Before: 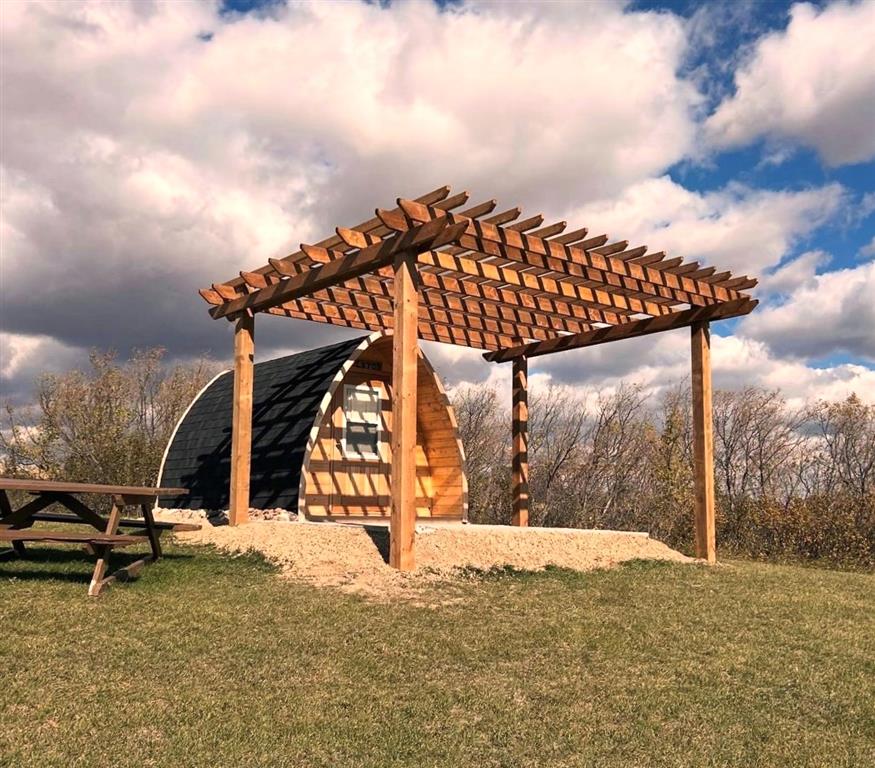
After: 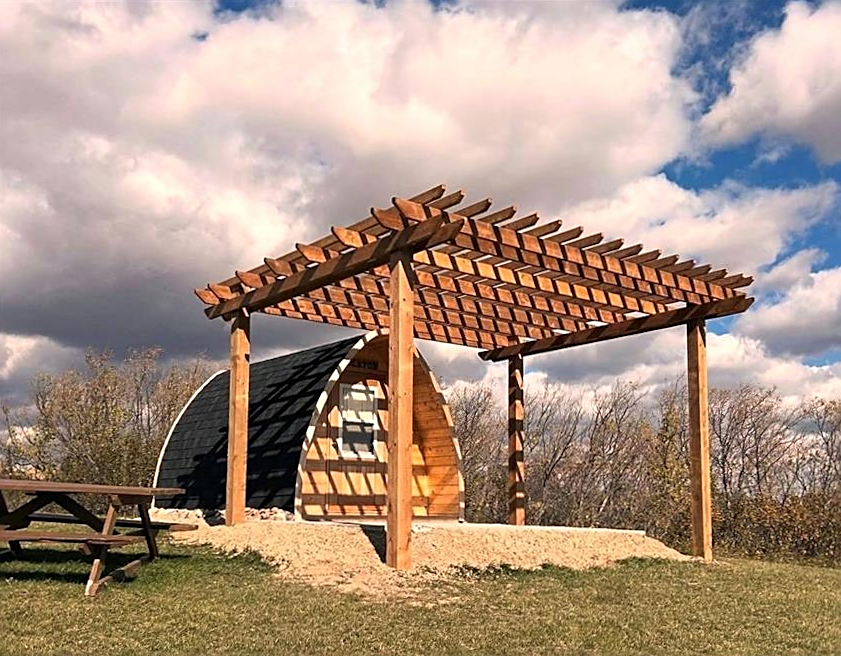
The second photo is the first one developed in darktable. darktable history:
sharpen: amount 0.55
crop and rotate: angle 0.2°, left 0.275%, right 3.127%, bottom 14.18%
